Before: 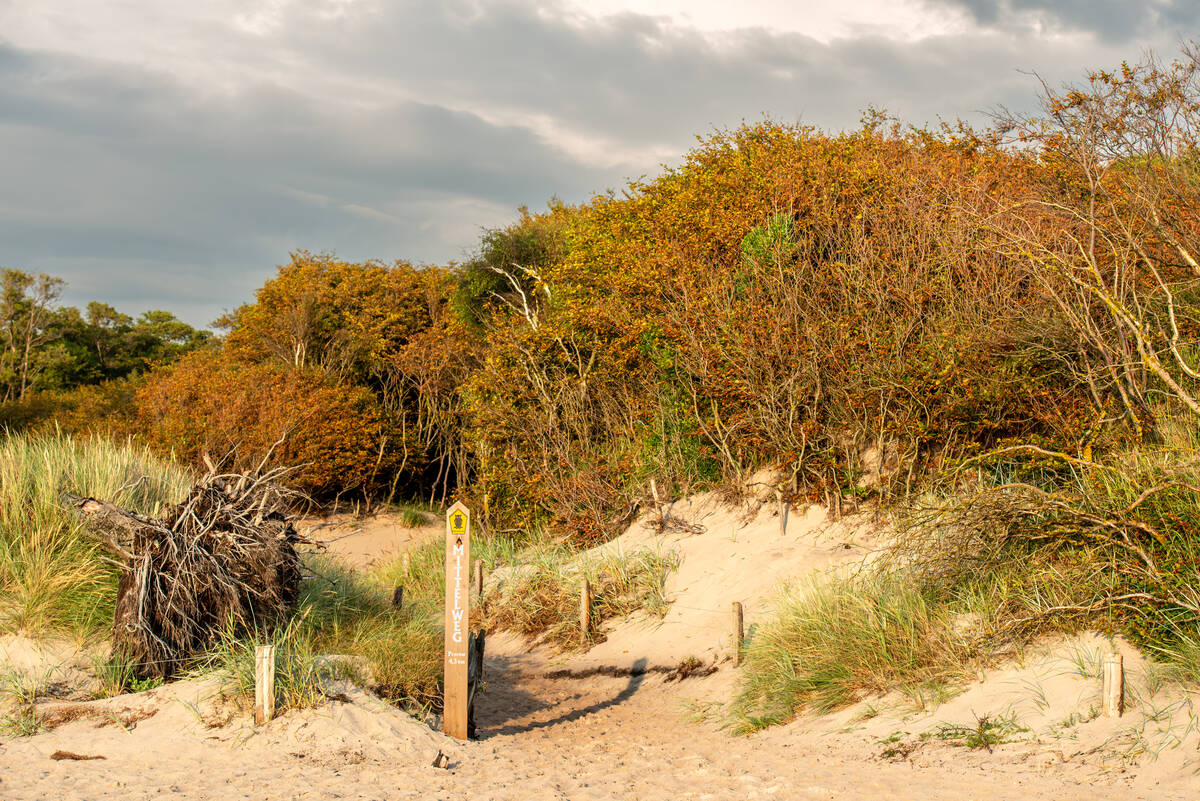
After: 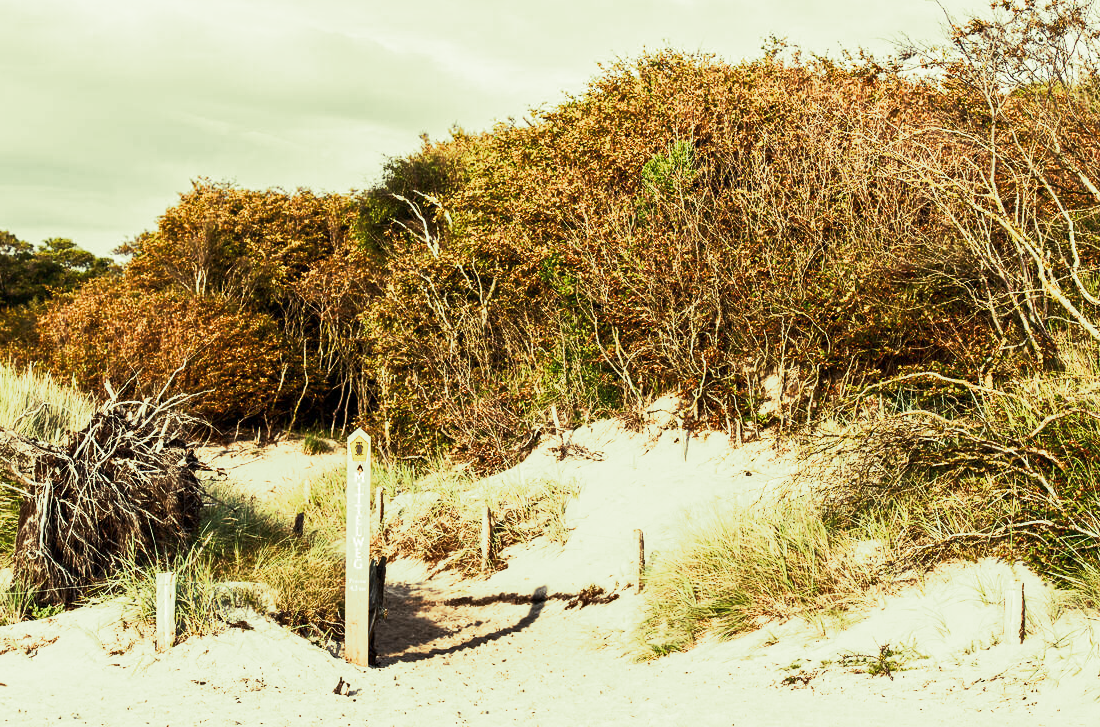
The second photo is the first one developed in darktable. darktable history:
tone curve: curves: ch0 [(0, 0) (0.427, 0.375) (0.616, 0.801) (1, 1)], color space Lab, linked channels, preserve colors none
crop and rotate: left 8.262%, top 9.226%
split-toning: shadows › hue 290.82°, shadows › saturation 0.34, highlights › saturation 0.38, balance 0, compress 50%
